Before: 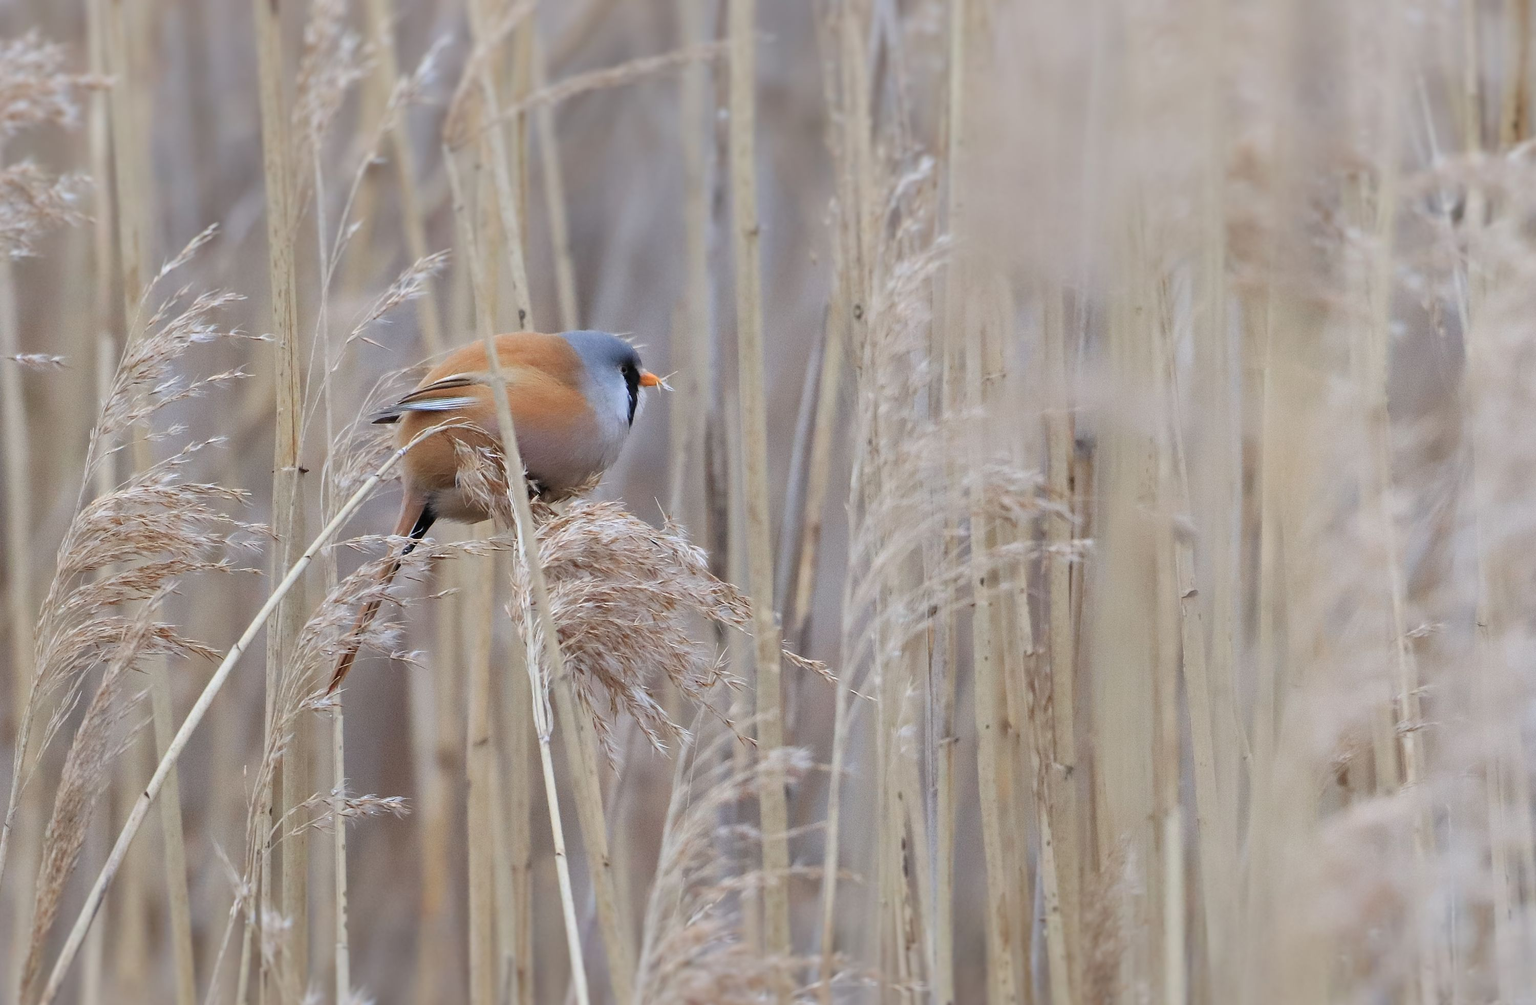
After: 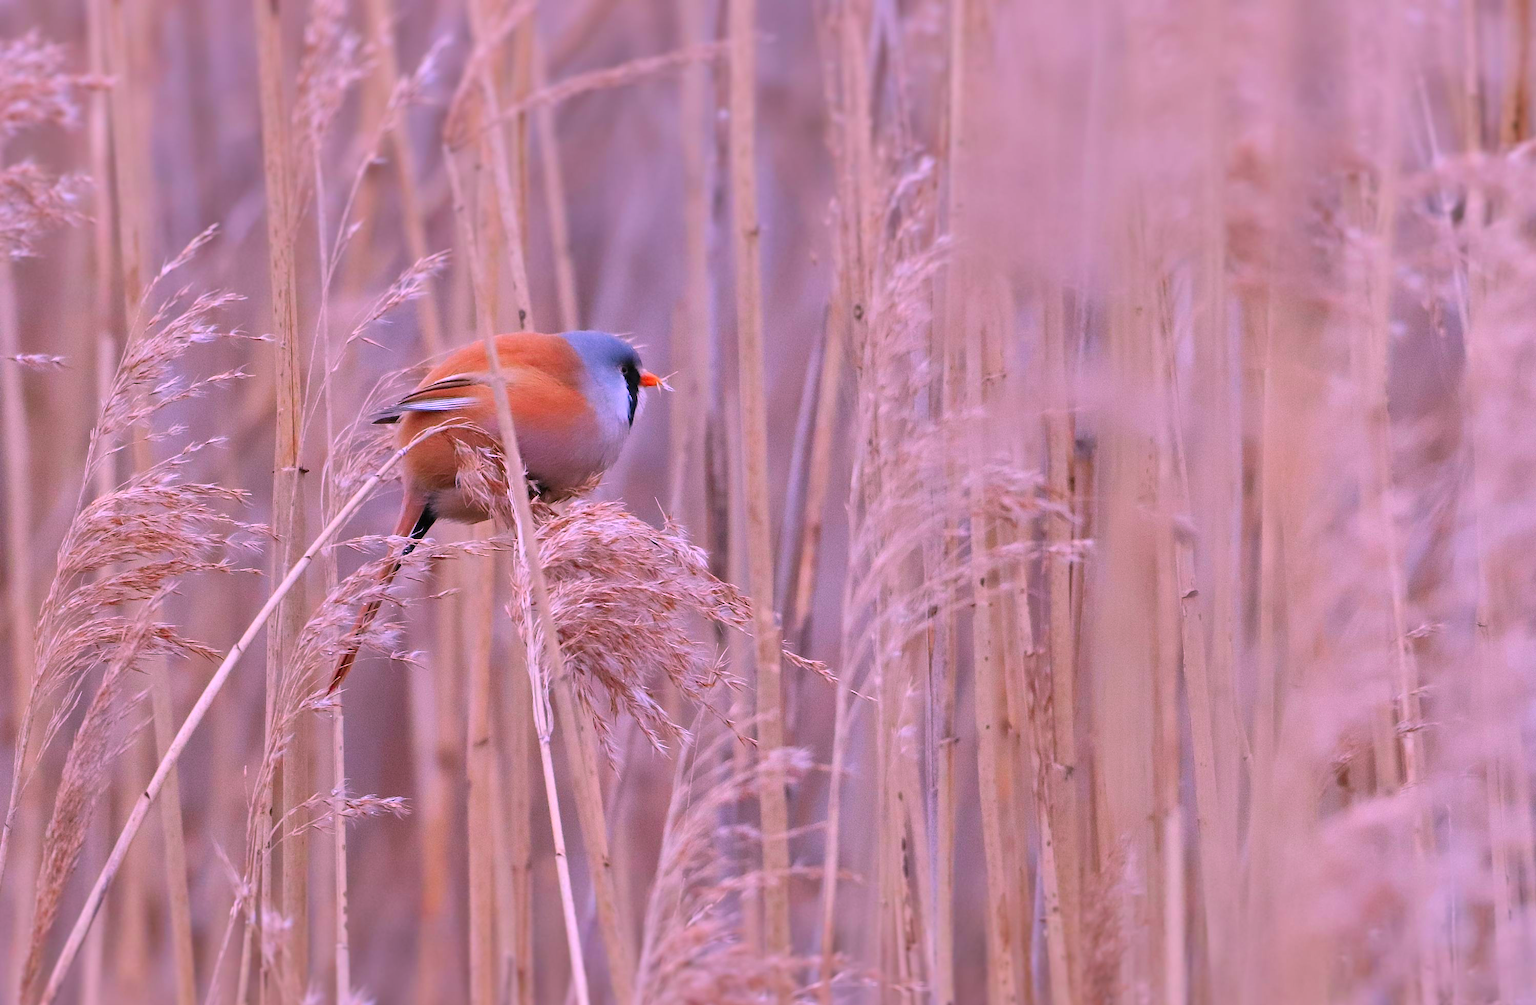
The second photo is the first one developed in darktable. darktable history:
color correction: highlights a* 19.5, highlights b* -11.53, saturation 1.69
shadows and highlights: shadows 25, highlights -48, soften with gaussian
